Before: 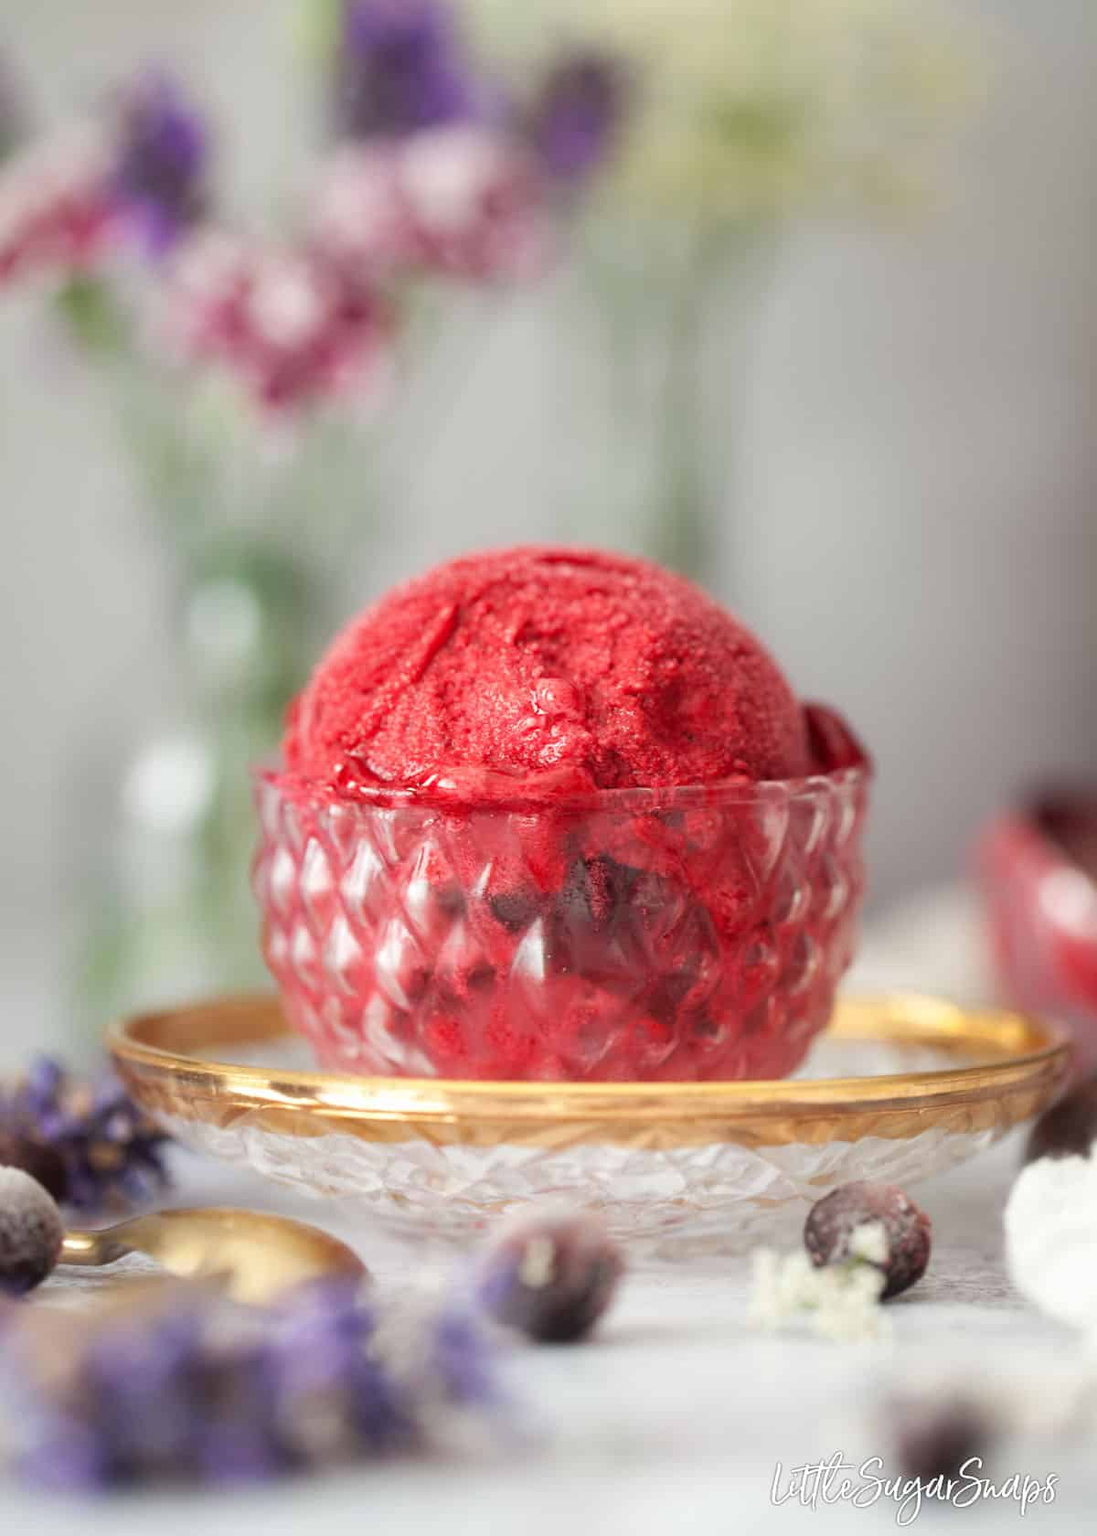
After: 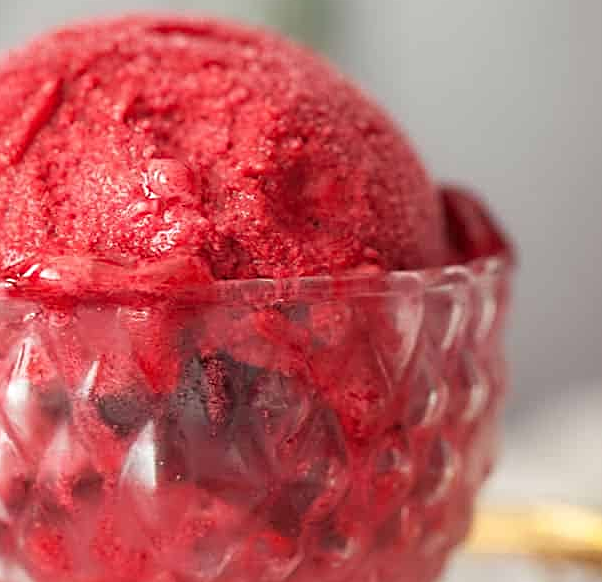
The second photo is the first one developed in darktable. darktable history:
crop: left 36.607%, top 34.735%, right 13.146%, bottom 30.611%
sharpen: amount 0.575
